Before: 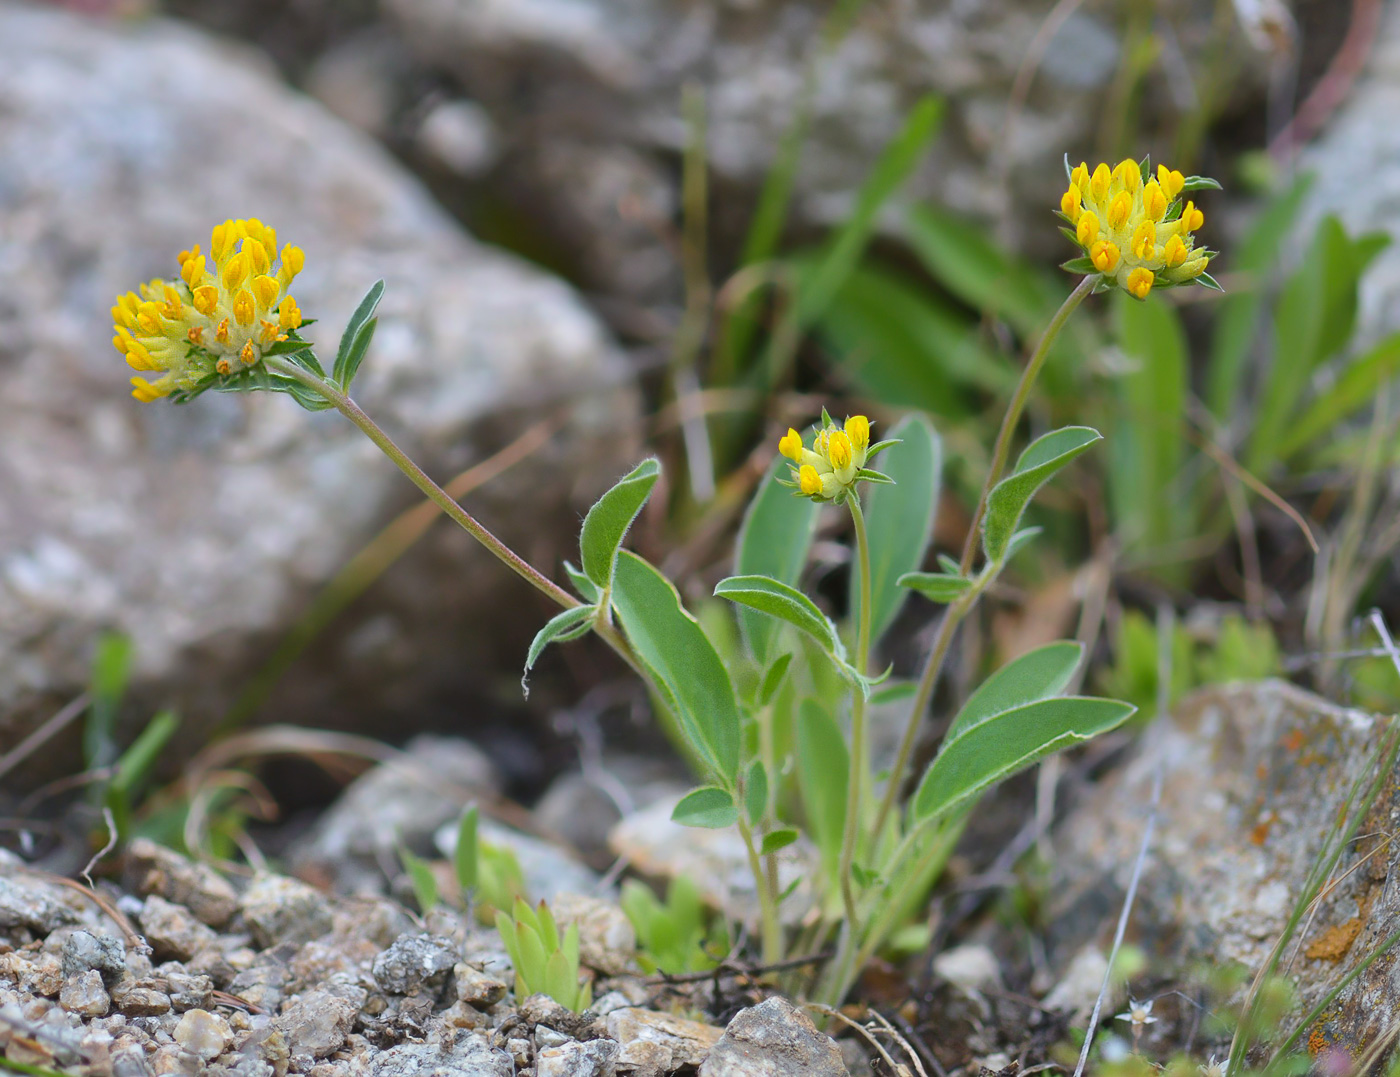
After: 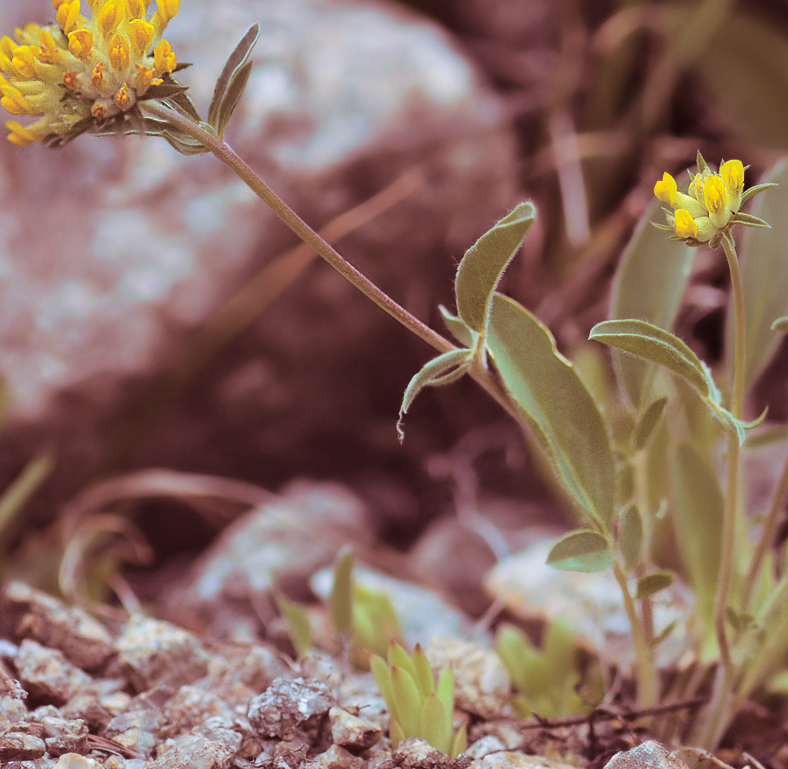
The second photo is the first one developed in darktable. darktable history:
crop: left 8.966%, top 23.852%, right 34.699%, bottom 4.703%
split-toning: highlights › hue 187.2°, highlights › saturation 0.83, balance -68.05, compress 56.43%
